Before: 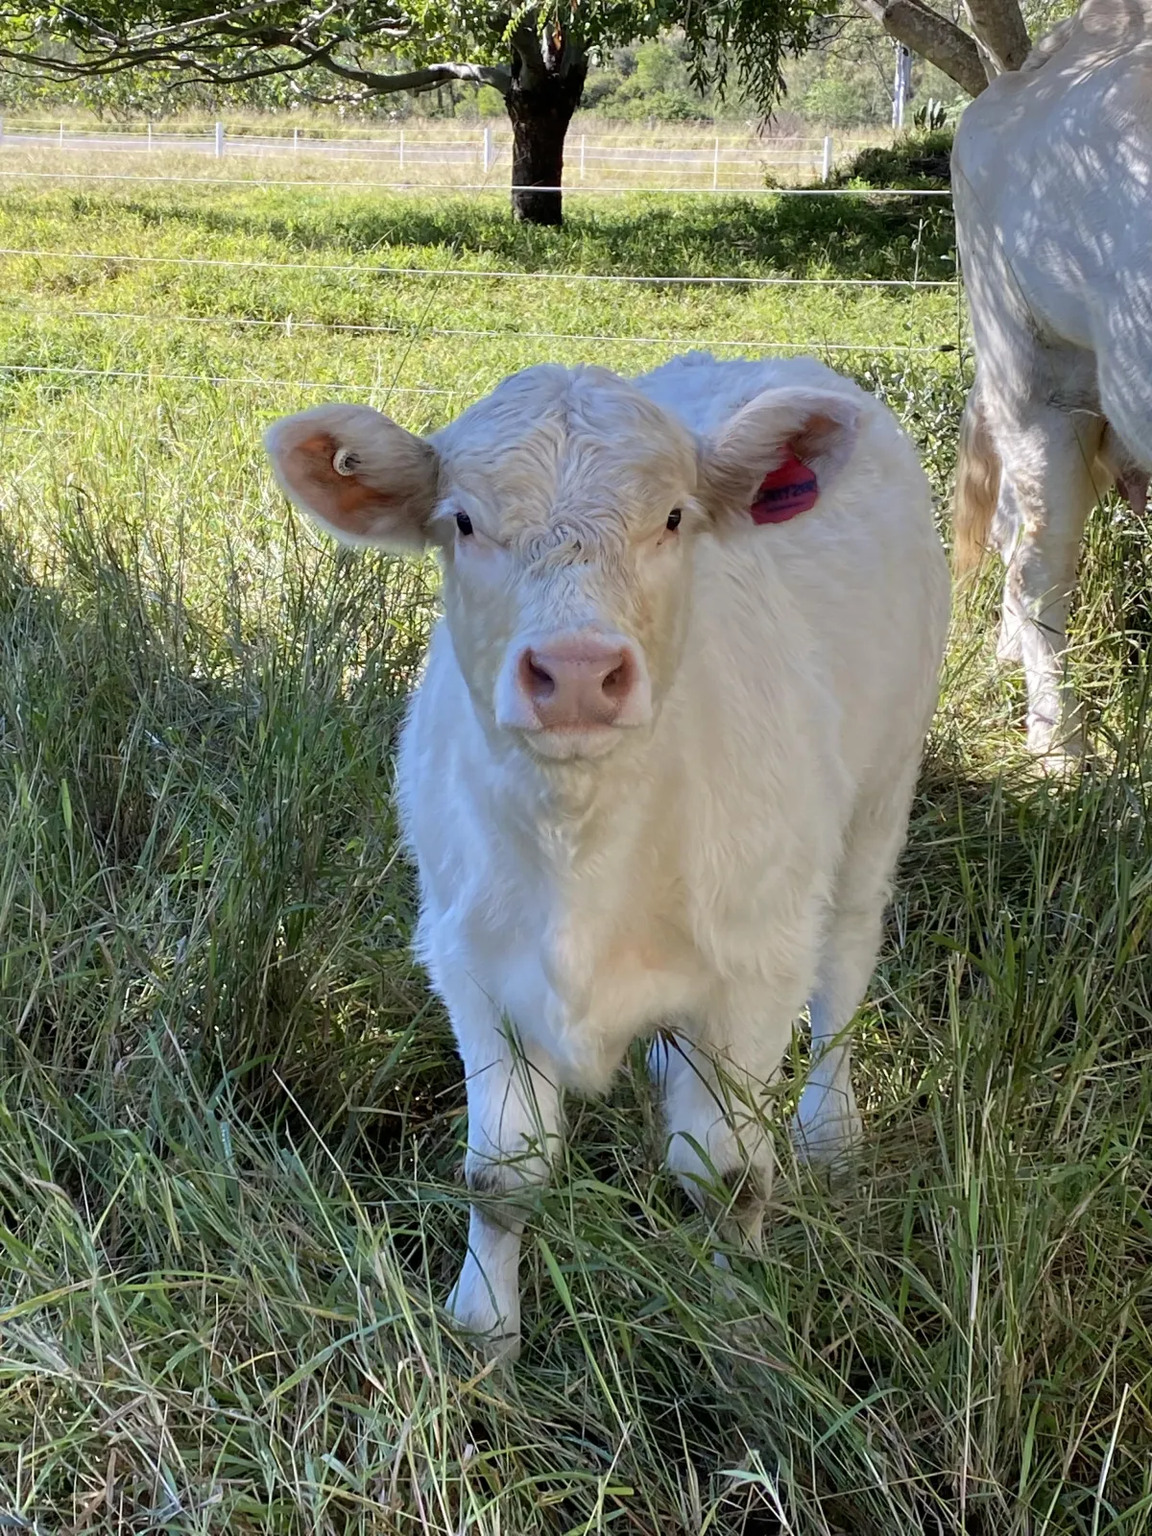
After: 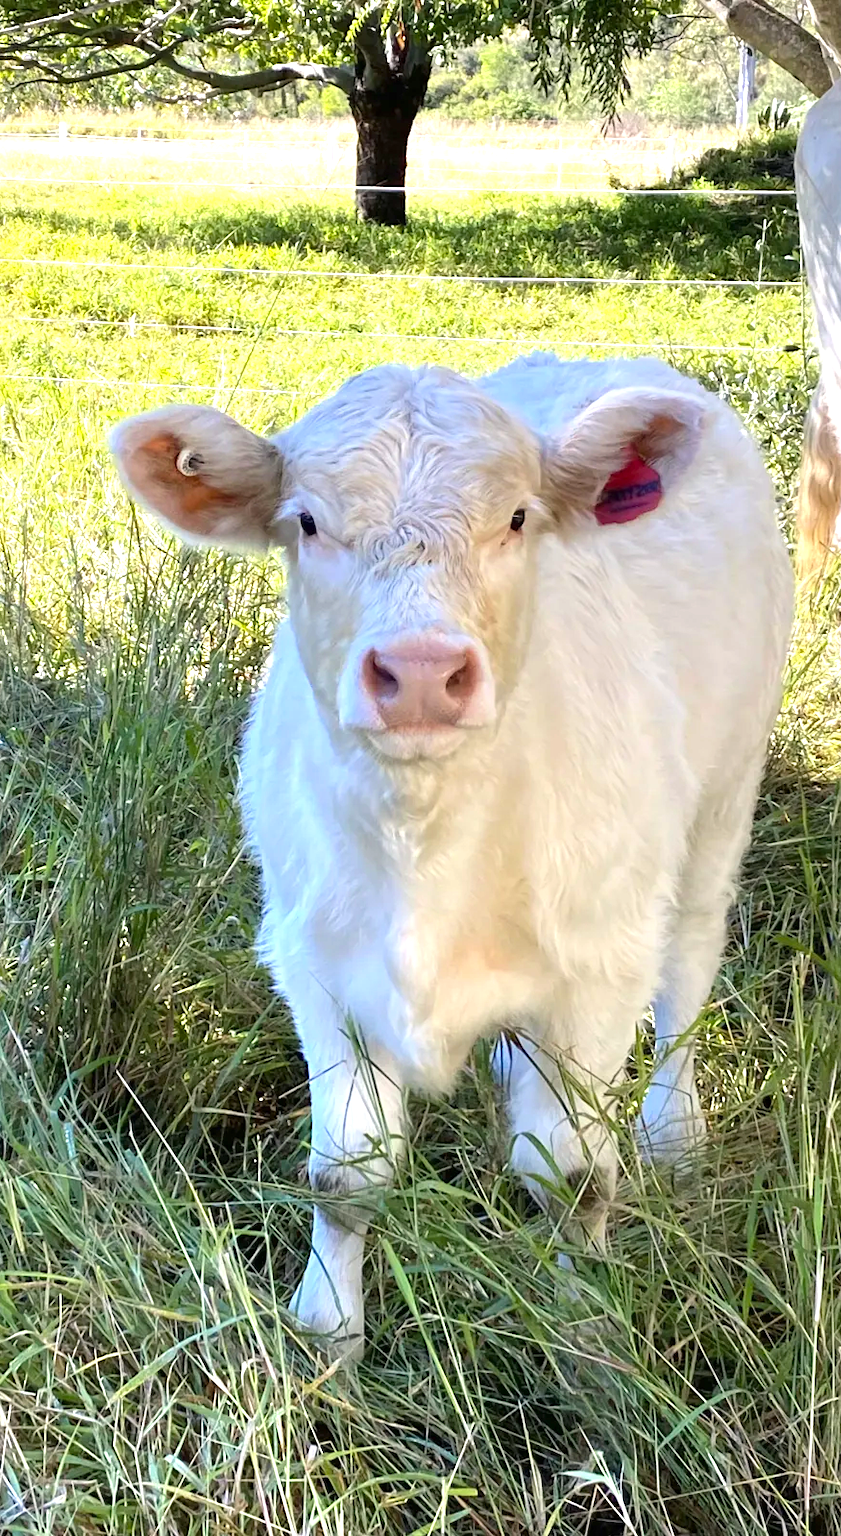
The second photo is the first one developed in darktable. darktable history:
exposure: black level correction 0, exposure 1.011 EV, compensate exposure bias true, compensate highlight preservation false
crop: left 13.609%, right 13.378%
color balance rgb: highlights gain › luminance 0.516%, highlights gain › chroma 0.375%, highlights gain › hue 41.47°, shadows fall-off 100.573%, perceptual saturation grading › global saturation 9.869%, mask middle-gray fulcrum 22.097%, global vibrance 20%
